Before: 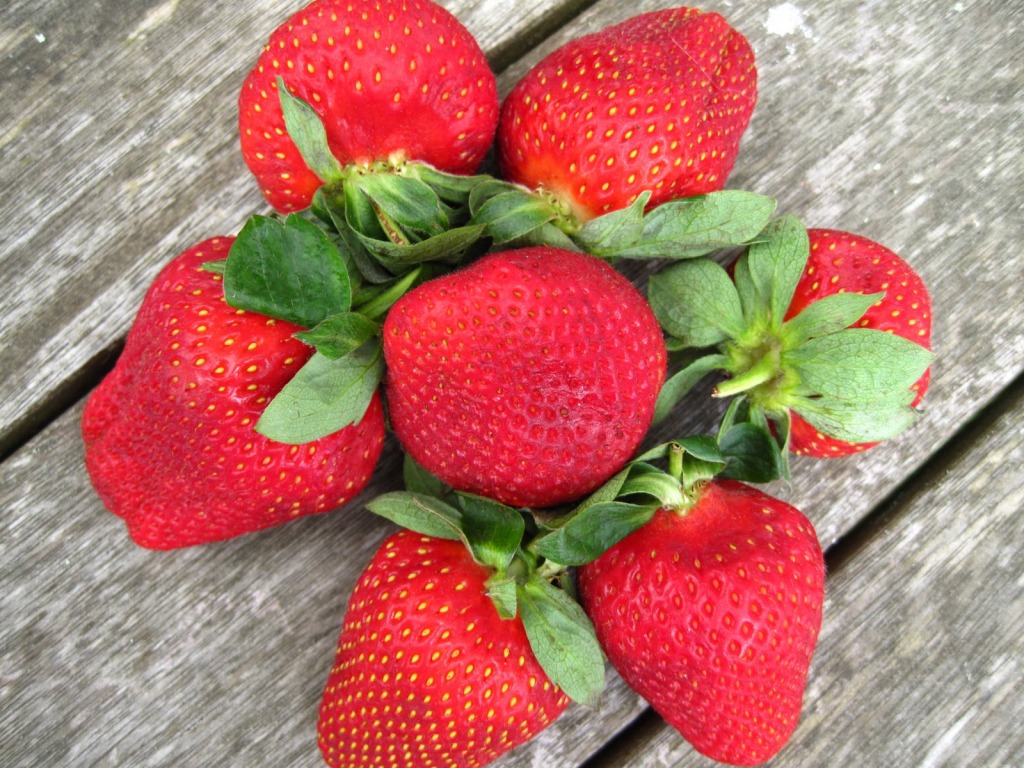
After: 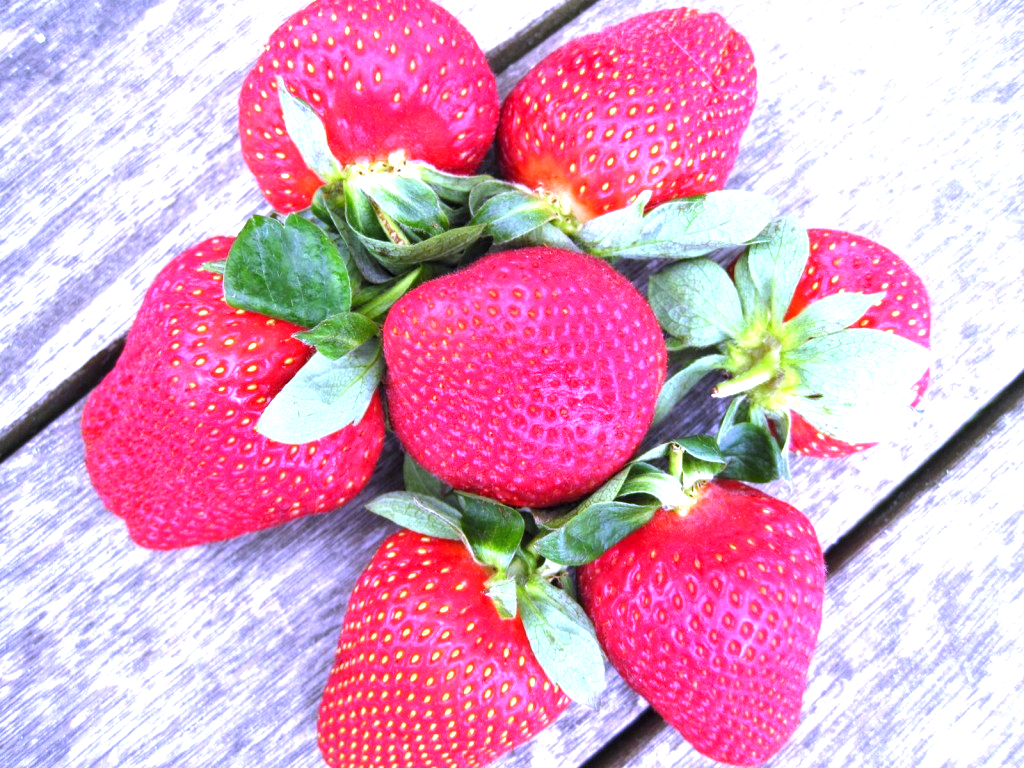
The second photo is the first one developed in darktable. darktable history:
exposure: black level correction 0, exposure 1.198 EV, compensate exposure bias true, compensate highlight preservation false
white balance: red 0.98, blue 1.61
local contrast: highlights 100%, shadows 100%, detail 120%, midtone range 0.2
